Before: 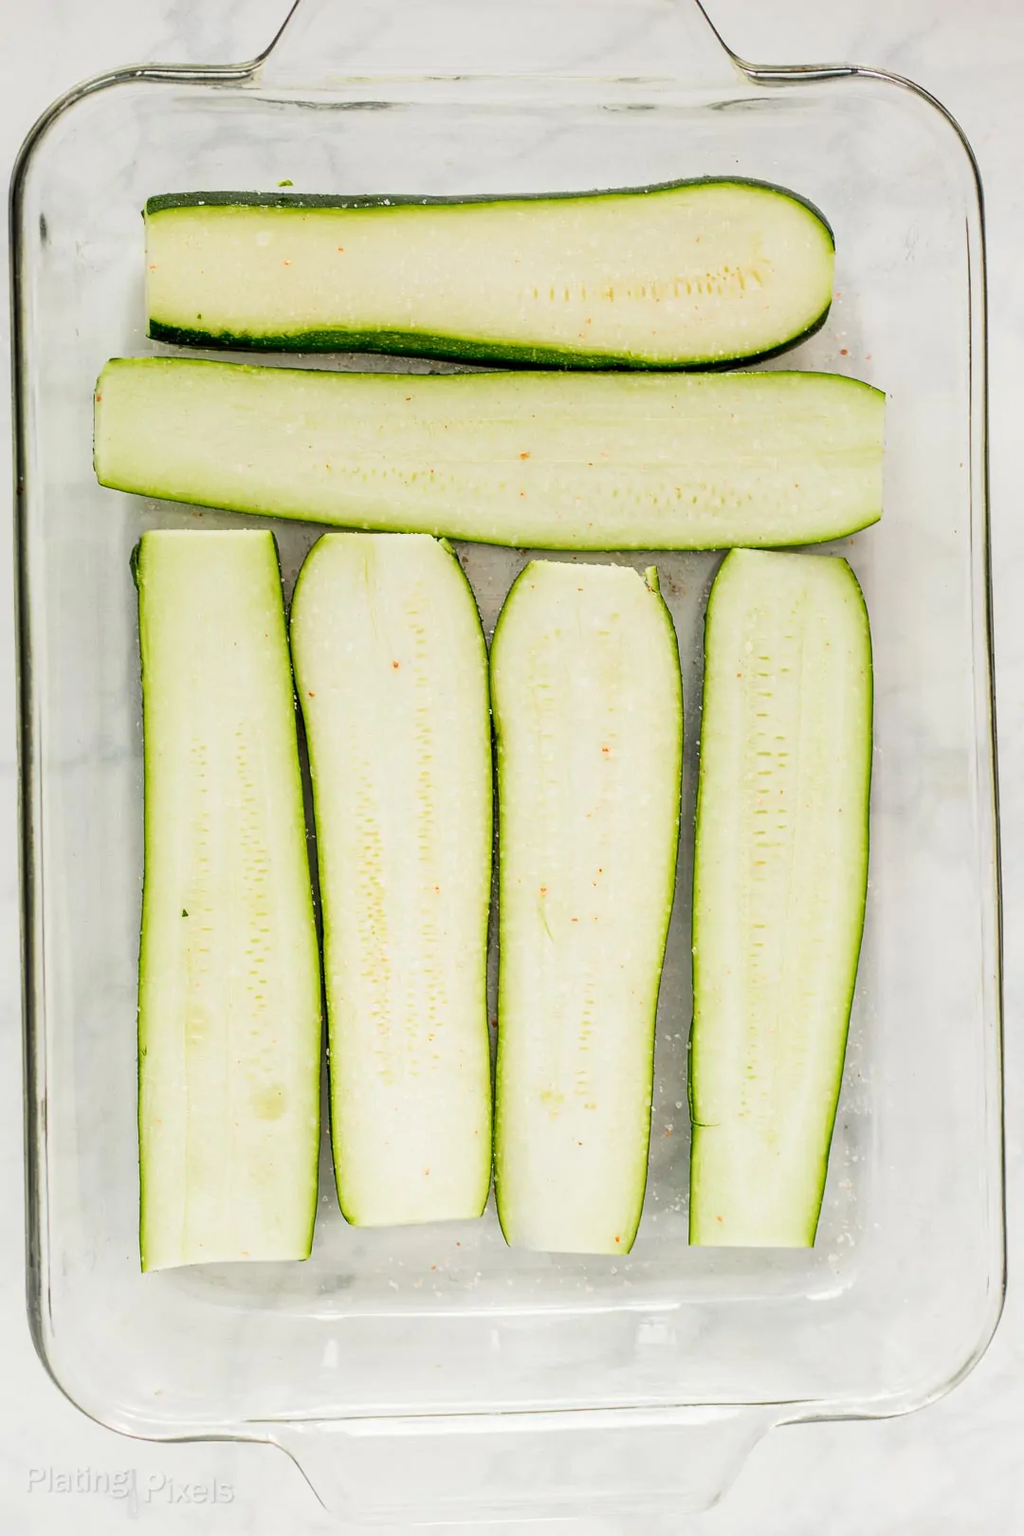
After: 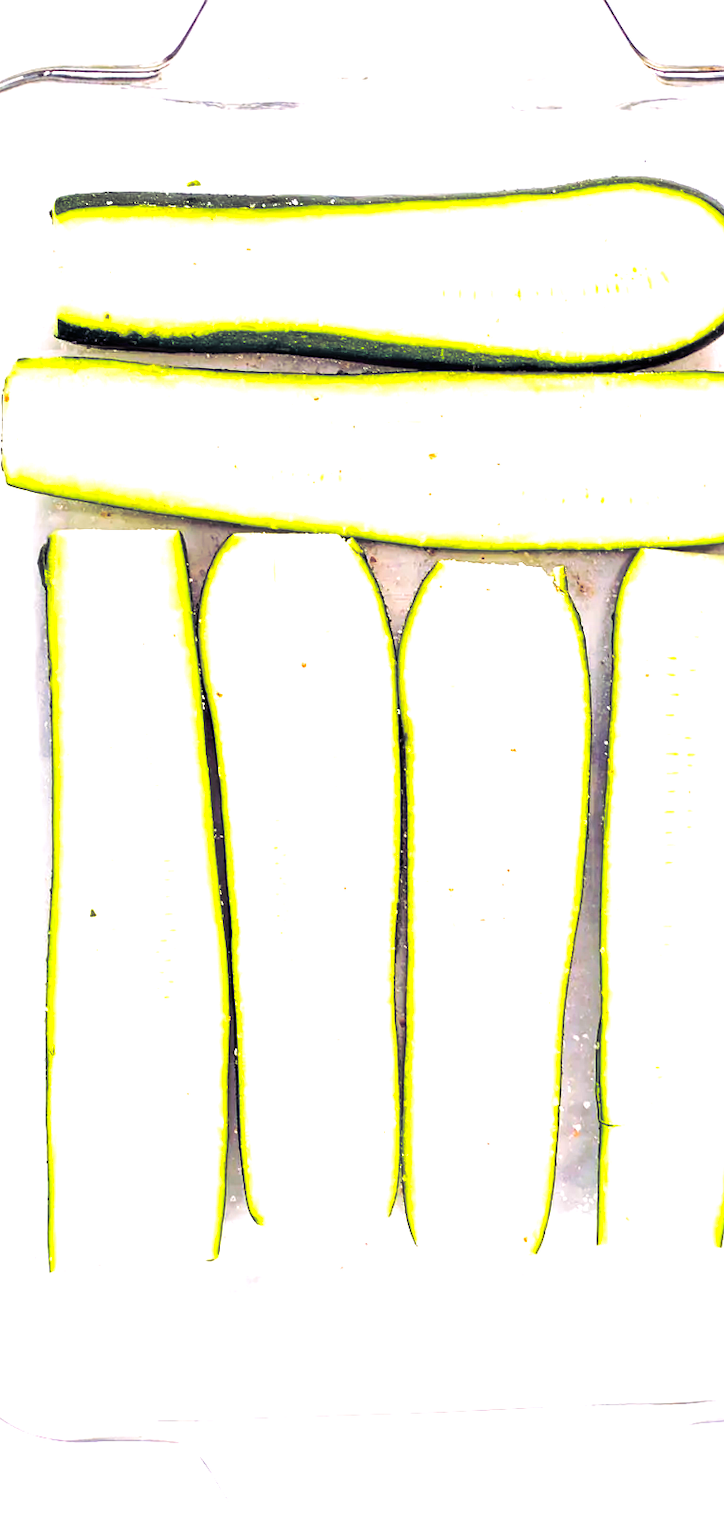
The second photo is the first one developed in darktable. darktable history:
exposure: exposure 0.6 EV, compensate highlight preservation false
split-toning: shadows › hue 255.6°, shadows › saturation 0.66, highlights › hue 43.2°, highlights › saturation 0.68, balance -50.1
crop and rotate: left 9.061%, right 20.142%
white balance: red 1.042, blue 1.17
color balance rgb: linear chroma grading › shadows 10%, linear chroma grading › highlights 10%, linear chroma grading › global chroma 15%, linear chroma grading › mid-tones 15%, perceptual saturation grading › global saturation 40%, perceptual saturation grading › highlights -25%, perceptual saturation grading › mid-tones 35%, perceptual saturation grading › shadows 35%, perceptual brilliance grading › global brilliance 11.29%, global vibrance 11.29%
contrast equalizer: y [[0.5, 0.5, 0.468, 0.5, 0.5, 0.5], [0.5 ×6], [0.5 ×6], [0 ×6], [0 ×6]]
